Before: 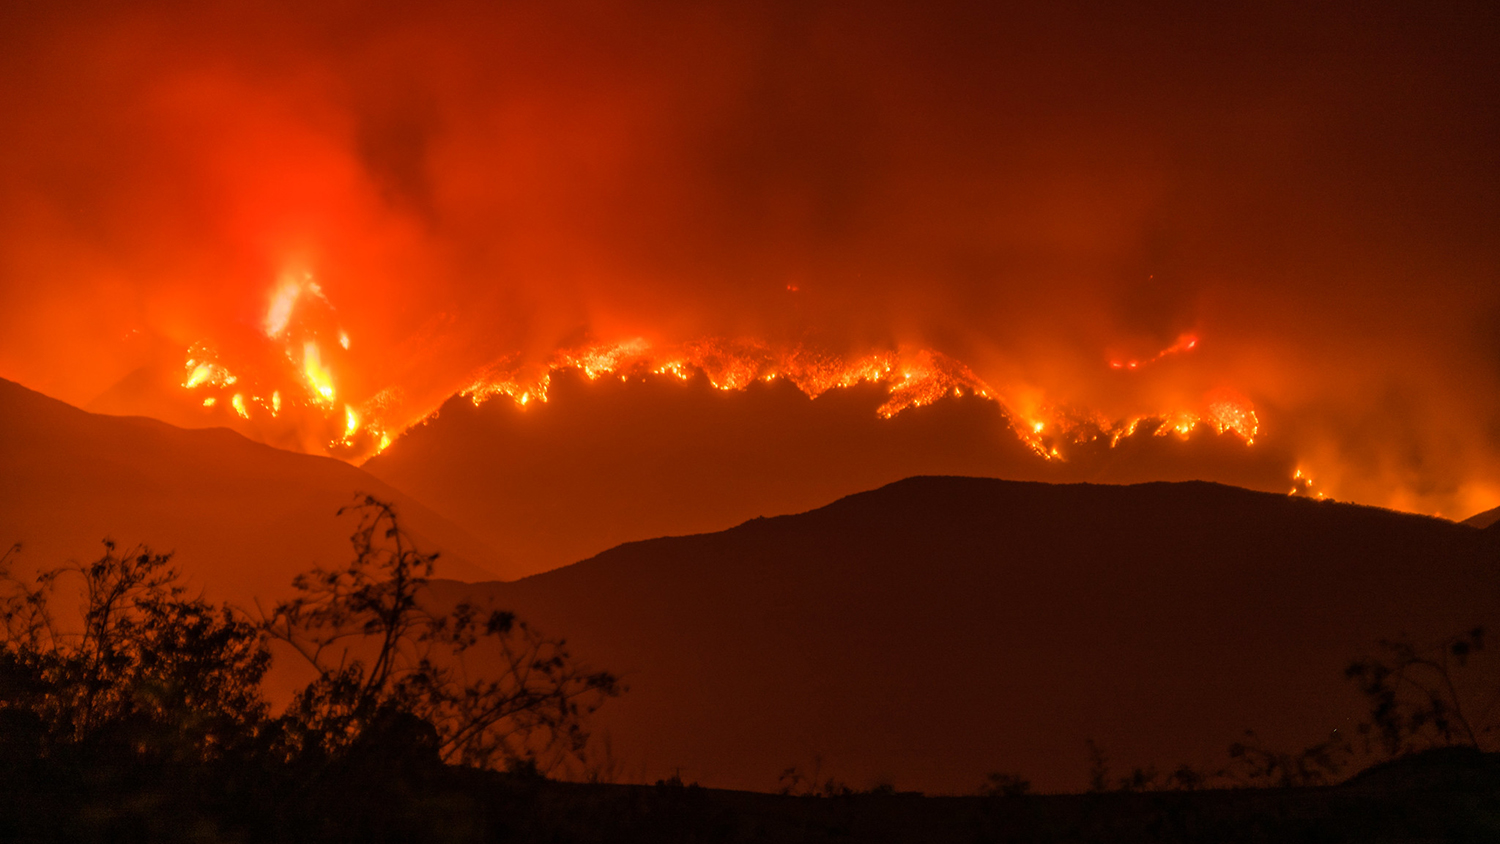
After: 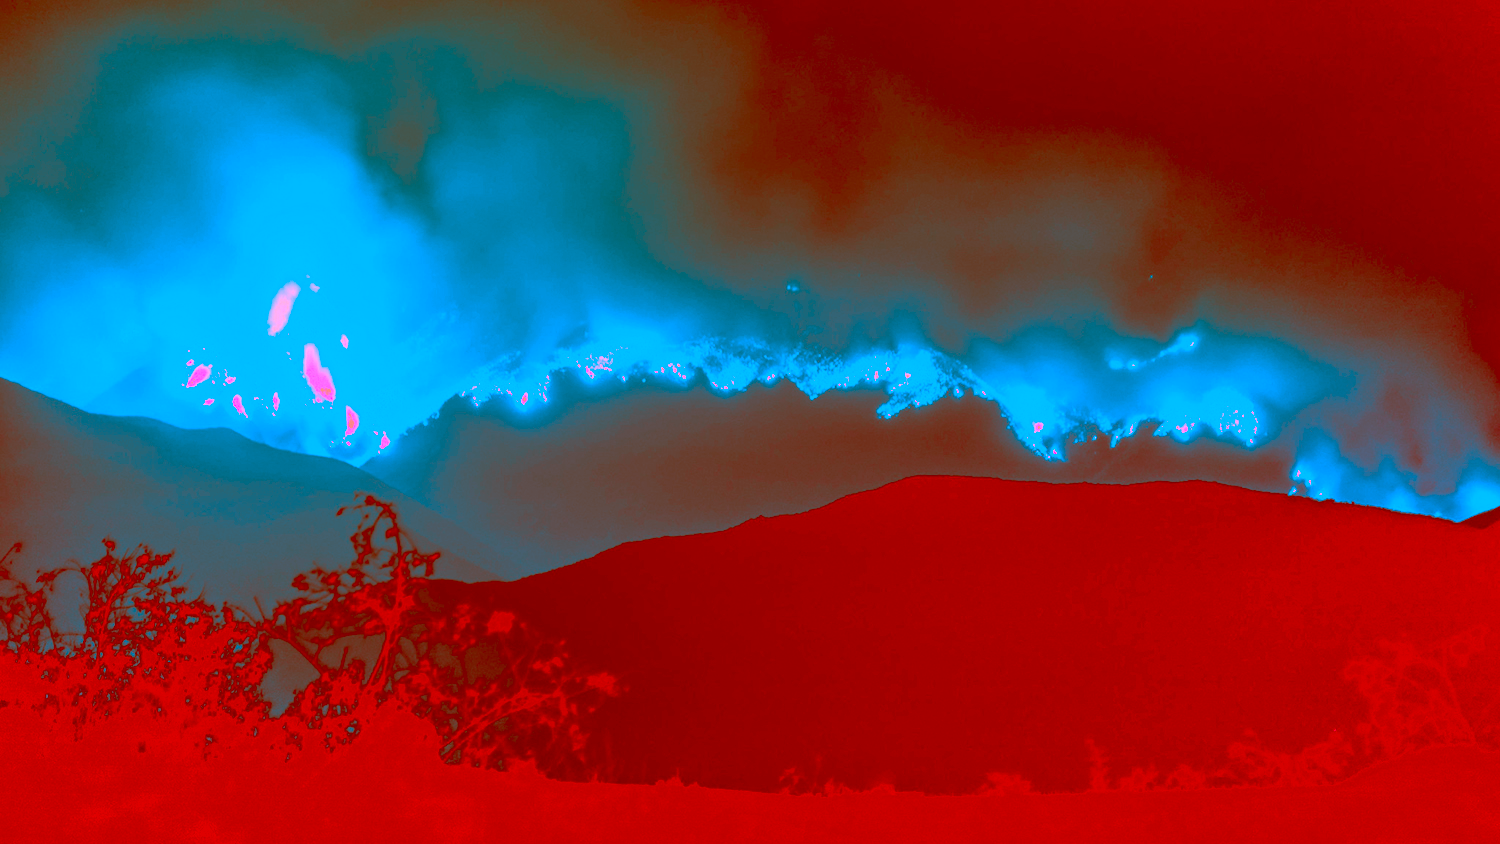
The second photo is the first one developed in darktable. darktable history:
color balance: lift [1.005, 0.99, 1.007, 1.01], gamma [1, 1.034, 1.032, 0.966], gain [0.873, 1.055, 1.067, 0.933]
white balance: red 1.127, blue 0.943
color correction: highlights a* -39.68, highlights b* -40, shadows a* -40, shadows b* -40, saturation -3
